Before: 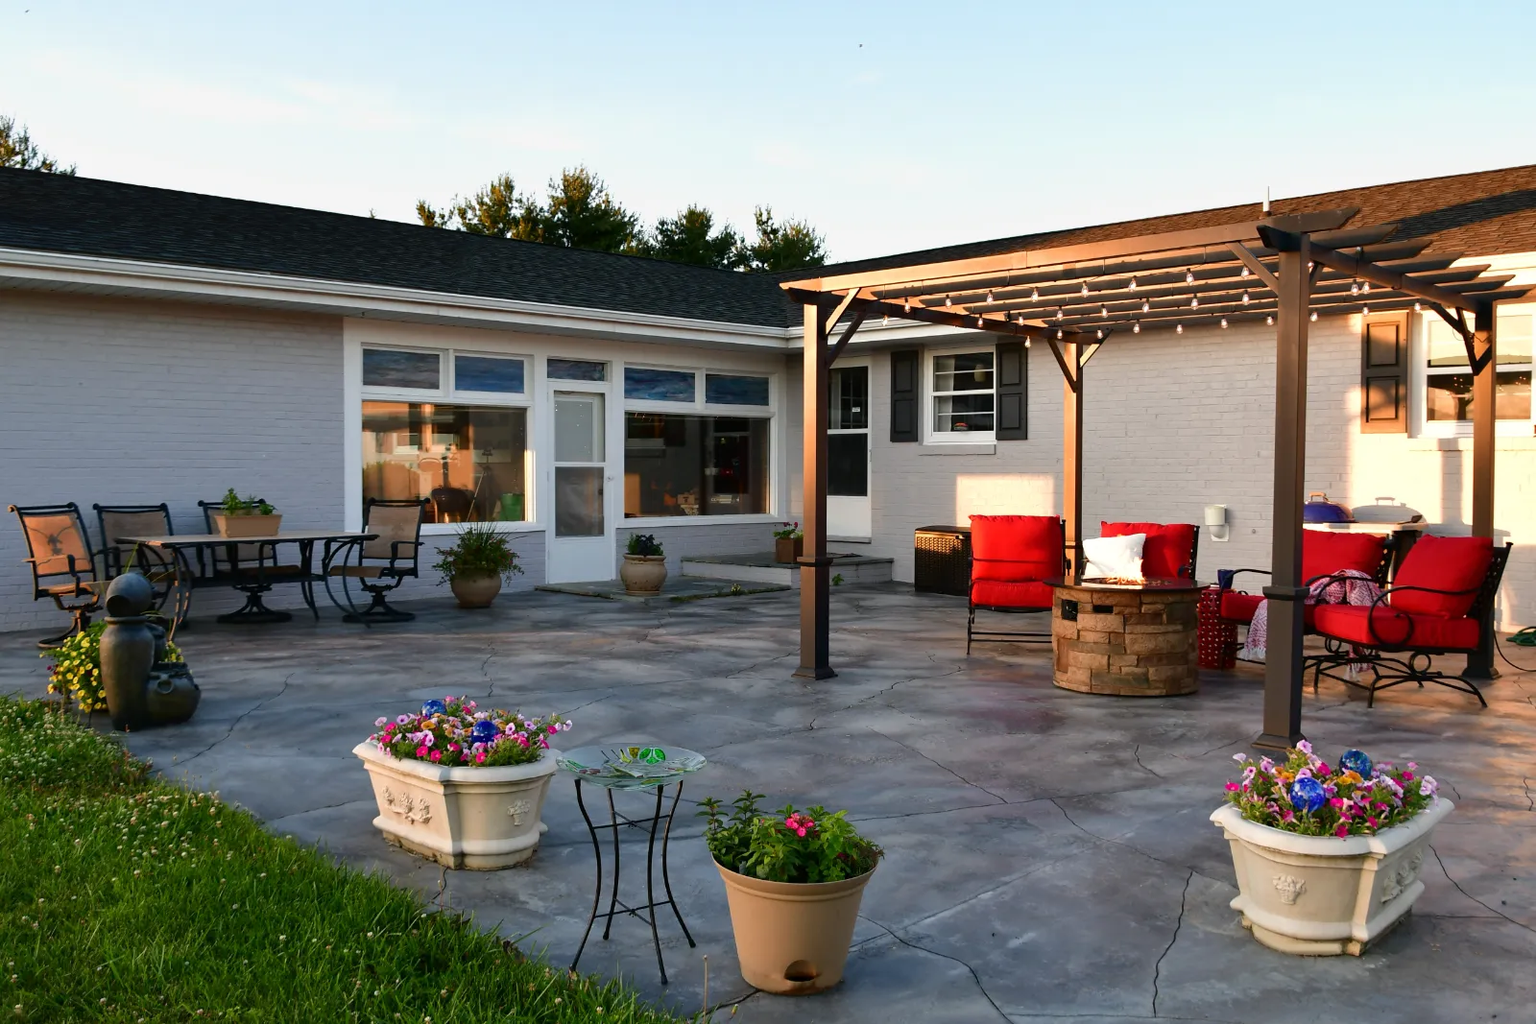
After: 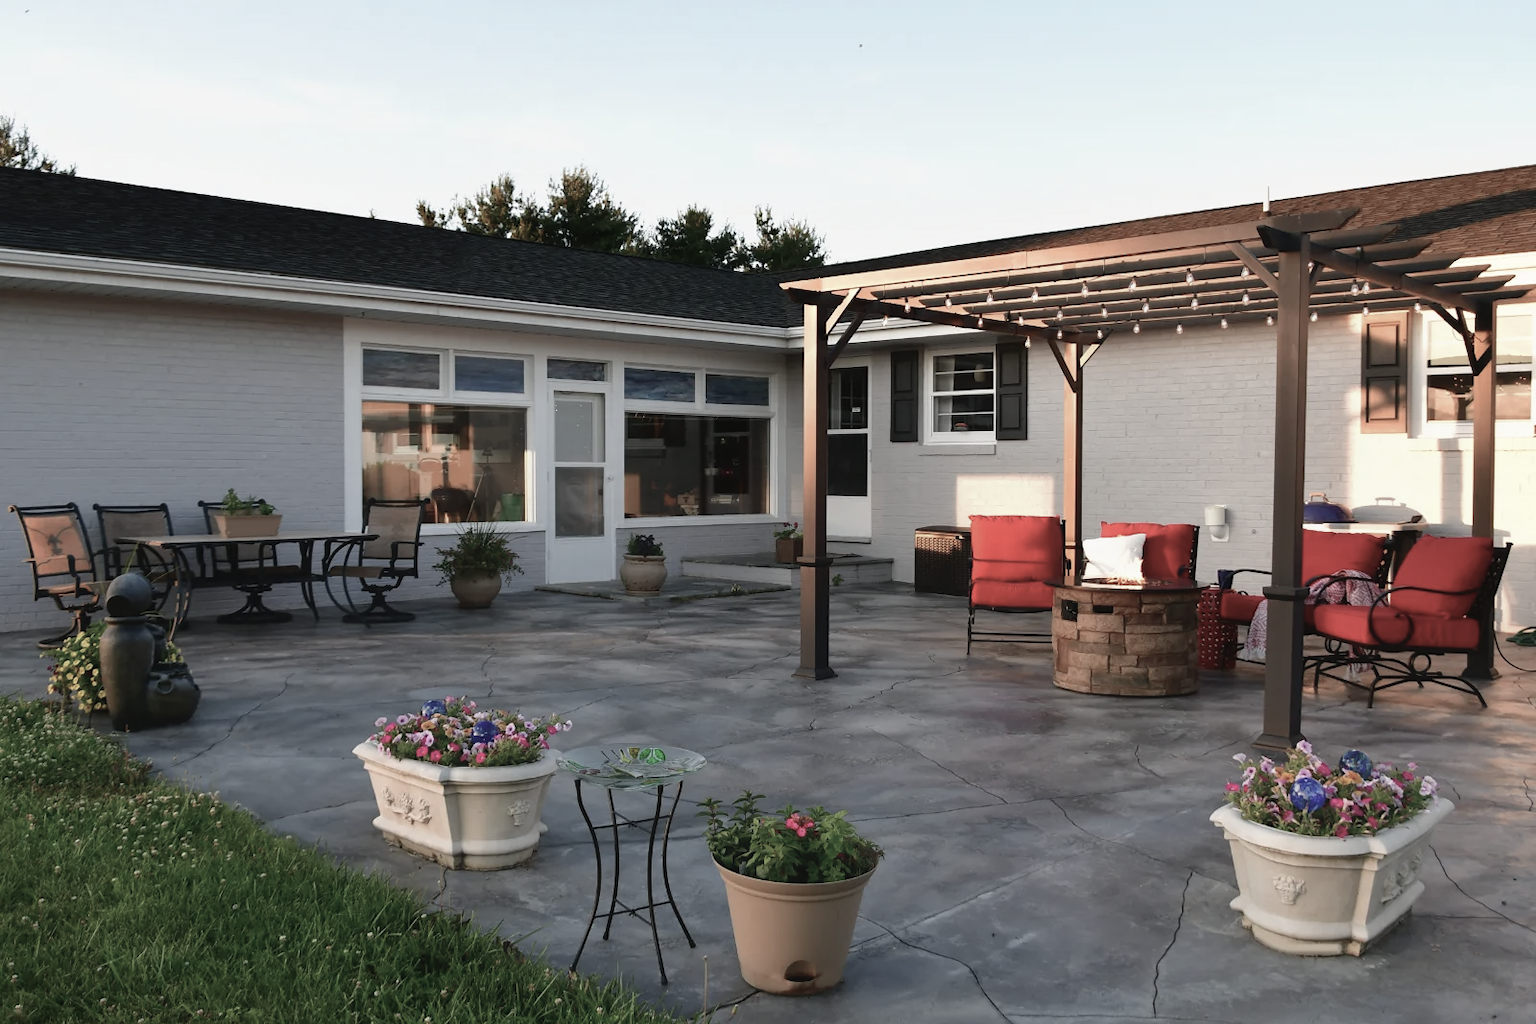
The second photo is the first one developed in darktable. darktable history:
color balance rgb: linear chroma grading › global chroma -16.06%, perceptual saturation grading › global saturation -32.85%, global vibrance -23.56%
contrast equalizer: octaves 7, y [[0.6 ×6], [0.55 ×6], [0 ×6], [0 ×6], [0 ×6]], mix -0.3
tone equalizer: on, module defaults
